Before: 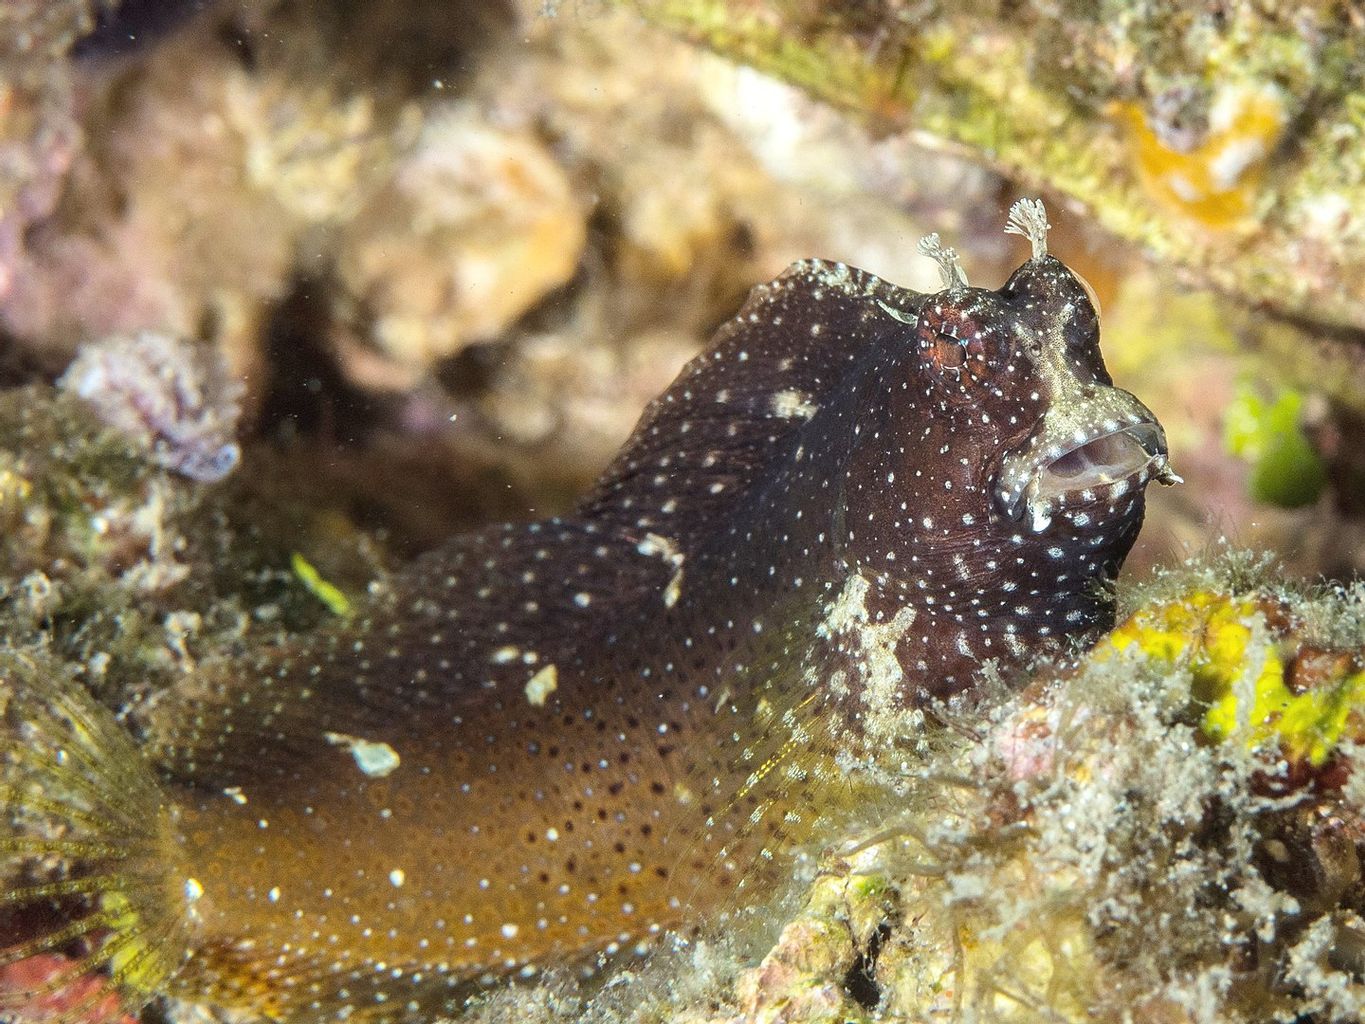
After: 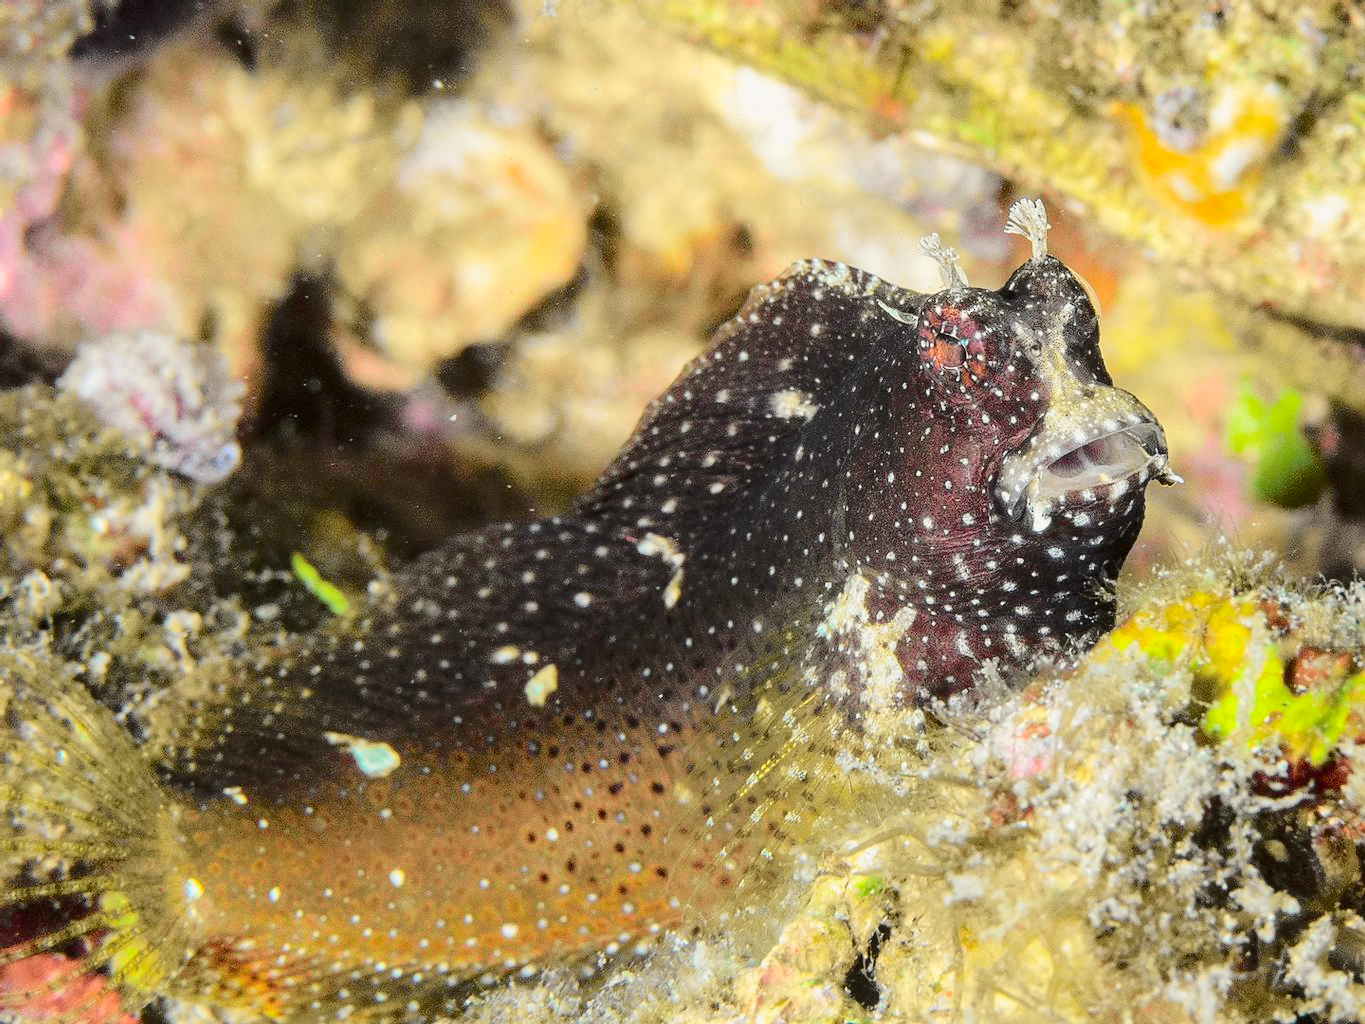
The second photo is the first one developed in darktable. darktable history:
tone curve: curves: ch0 [(0.014, 0) (0.13, 0.09) (0.227, 0.211) (0.33, 0.395) (0.494, 0.615) (0.662, 0.76) (0.795, 0.846) (1, 0.969)]; ch1 [(0, 0) (0.366, 0.367) (0.447, 0.416) (0.473, 0.484) (0.504, 0.502) (0.525, 0.518) (0.564, 0.601) (0.634, 0.66) (0.746, 0.804) (1, 1)]; ch2 [(0, 0) (0.333, 0.346) (0.375, 0.375) (0.424, 0.43) (0.476, 0.498) (0.496, 0.505) (0.517, 0.522) (0.548, 0.548) (0.579, 0.618) (0.651, 0.674) (0.688, 0.728) (1, 1)], color space Lab, independent channels, preserve colors none
